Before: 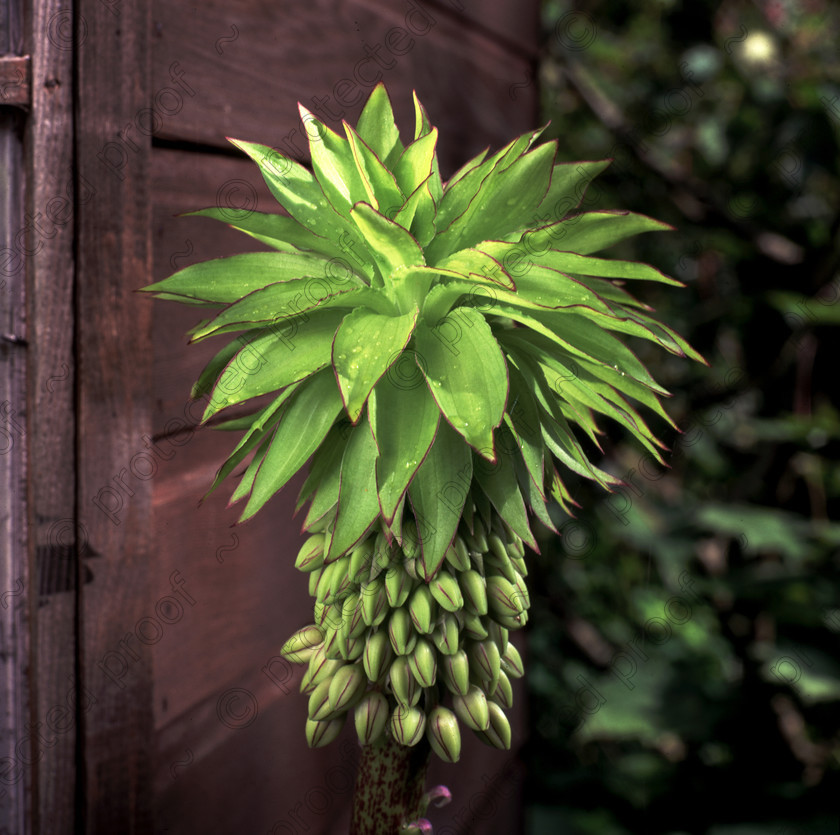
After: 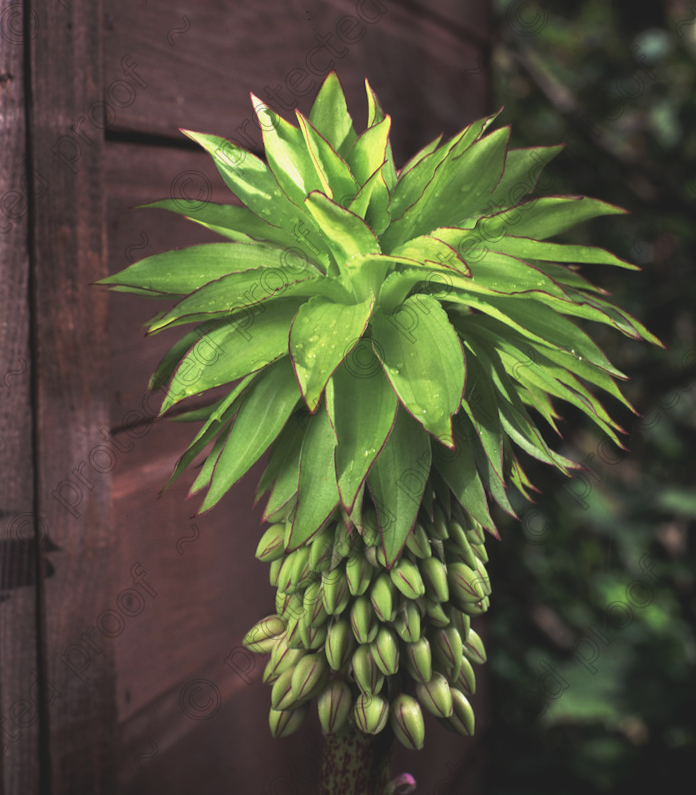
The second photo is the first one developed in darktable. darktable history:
exposure: black level correction -0.015, exposure -0.125 EV, compensate highlight preservation false
crop and rotate: angle 1°, left 4.281%, top 0.642%, right 11.383%, bottom 2.486%
